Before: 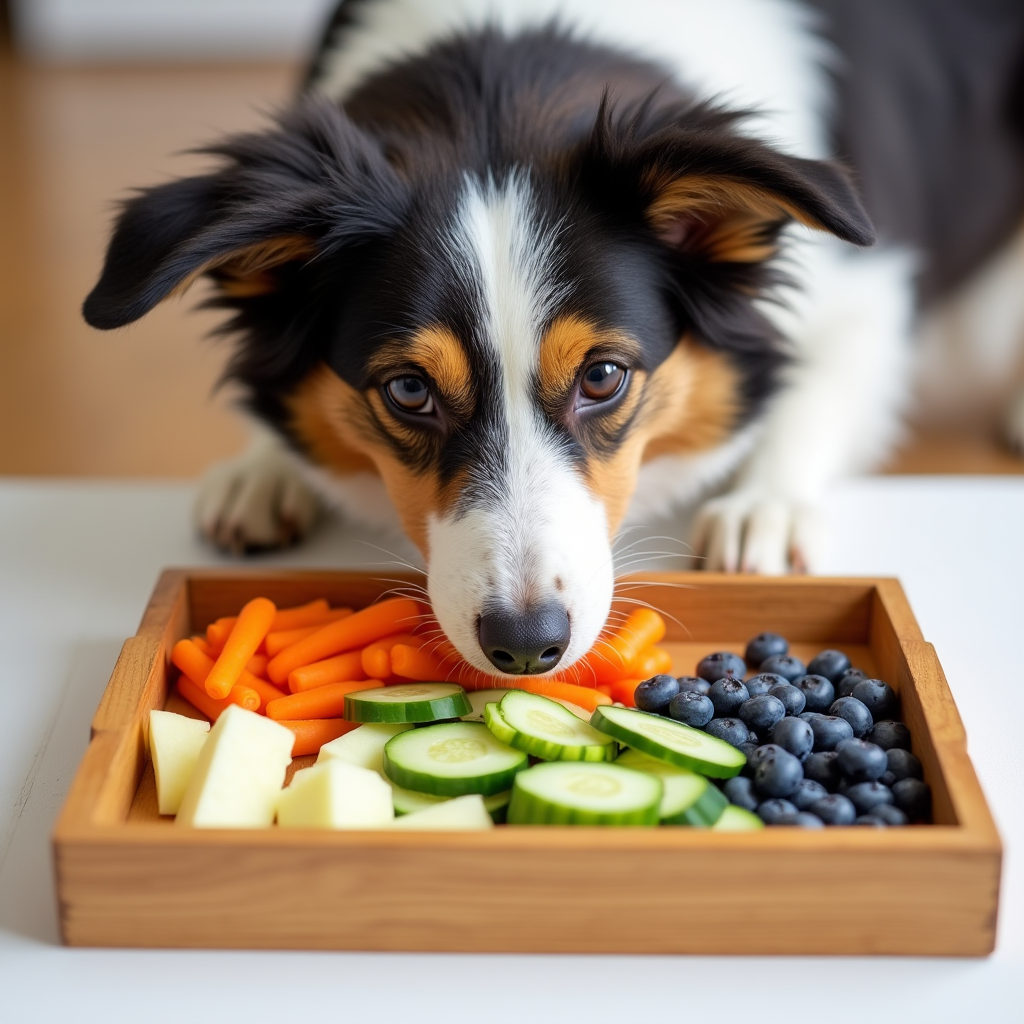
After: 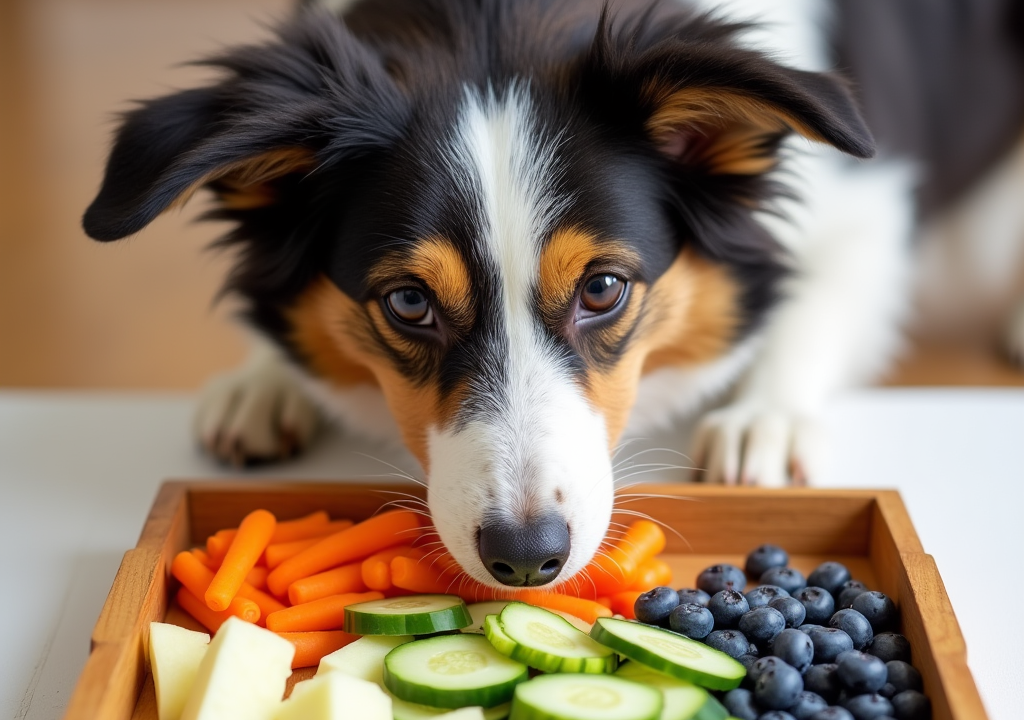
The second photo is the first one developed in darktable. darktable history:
crop and rotate: top 8.647%, bottom 21.029%
